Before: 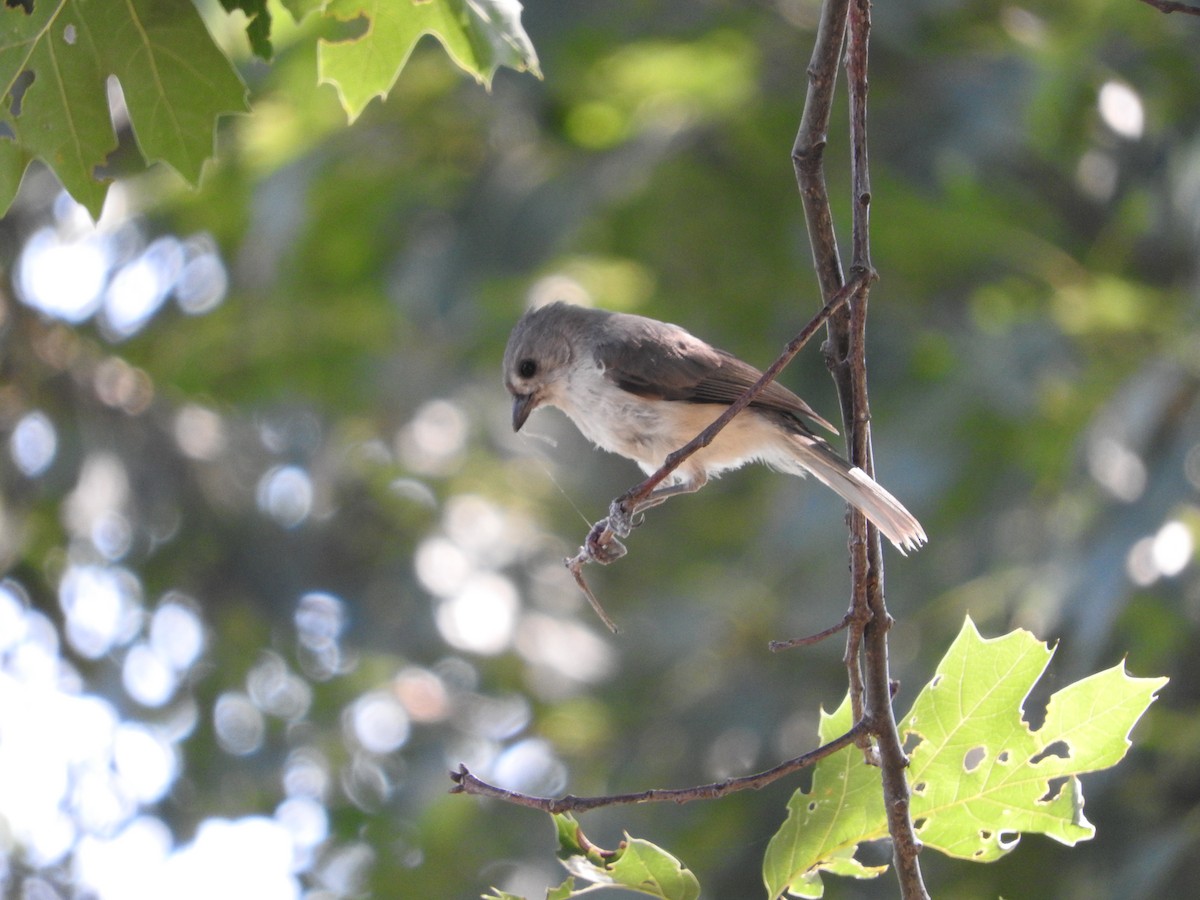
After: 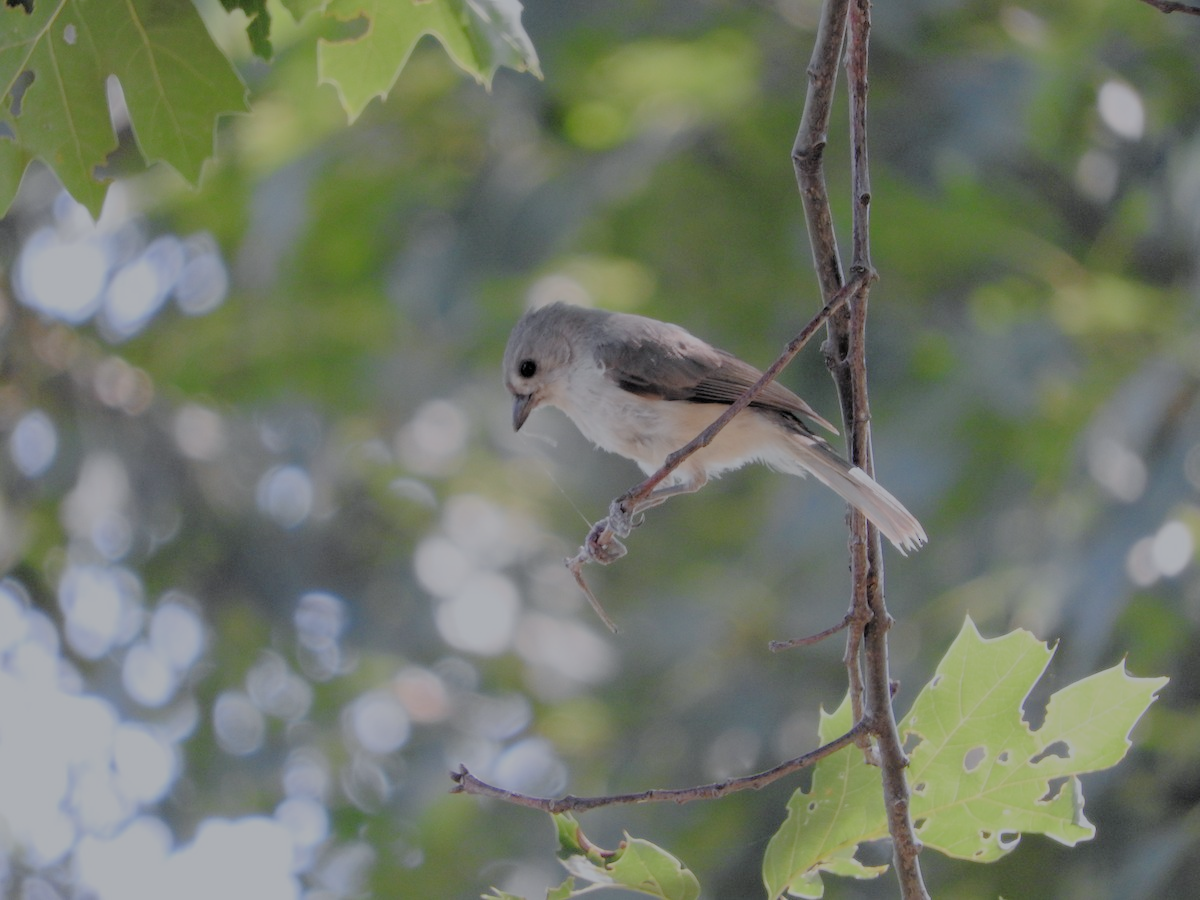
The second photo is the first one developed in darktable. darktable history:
white balance: red 0.976, blue 1.04
filmic rgb: black relative exposure -4.42 EV, white relative exposure 6.58 EV, hardness 1.85, contrast 0.5
